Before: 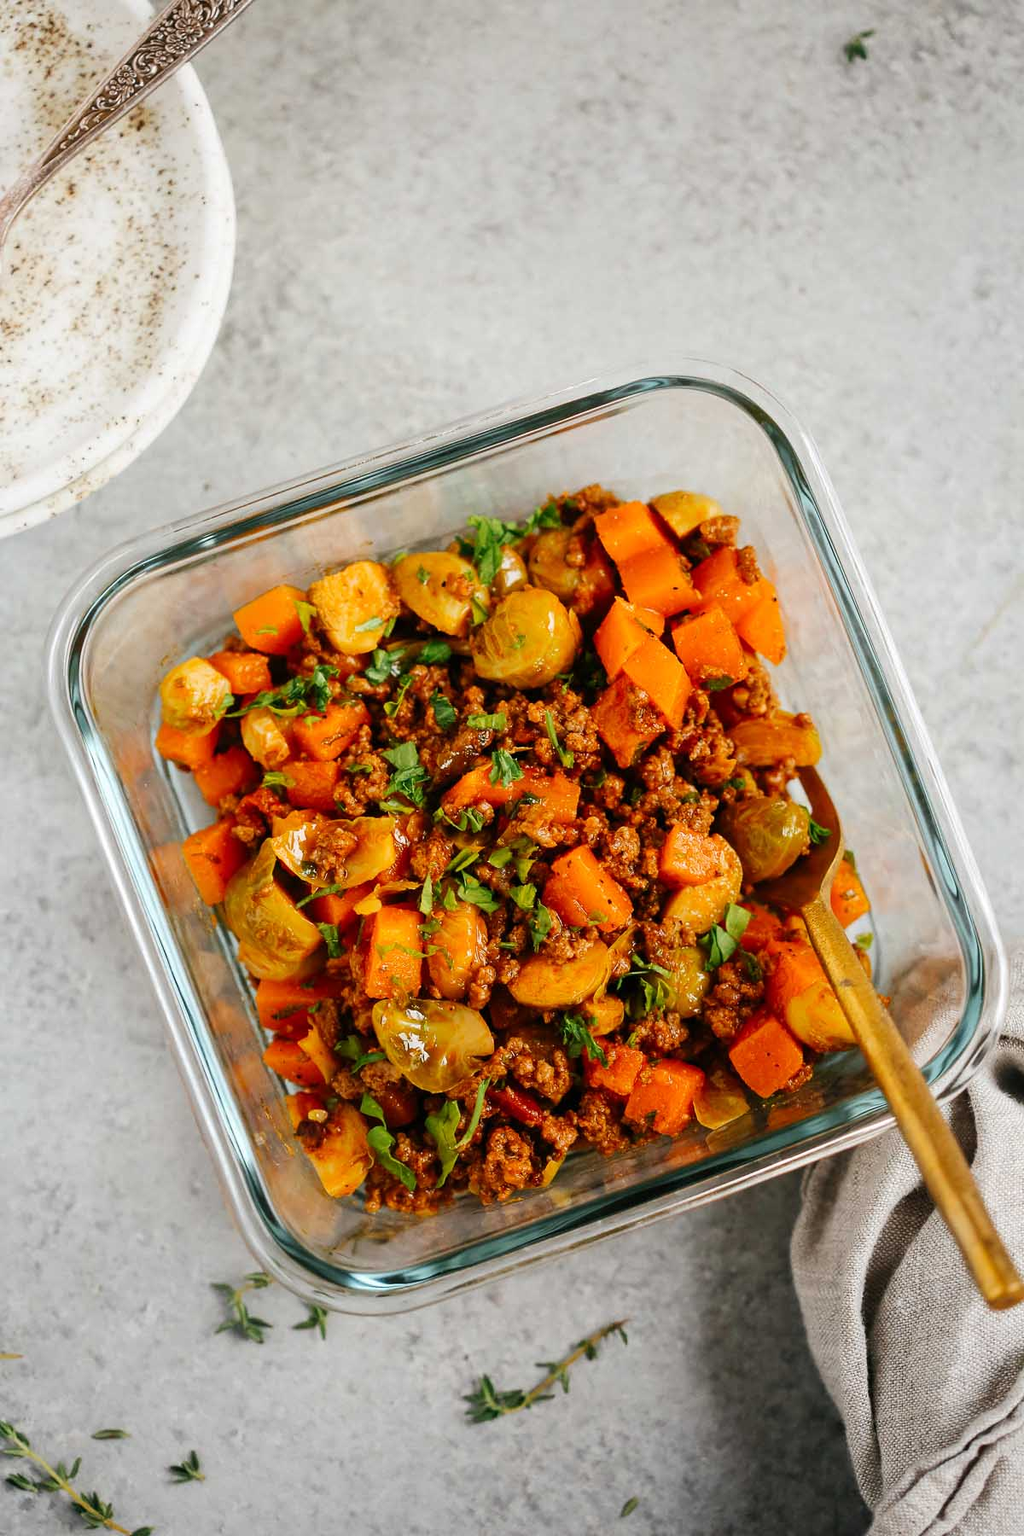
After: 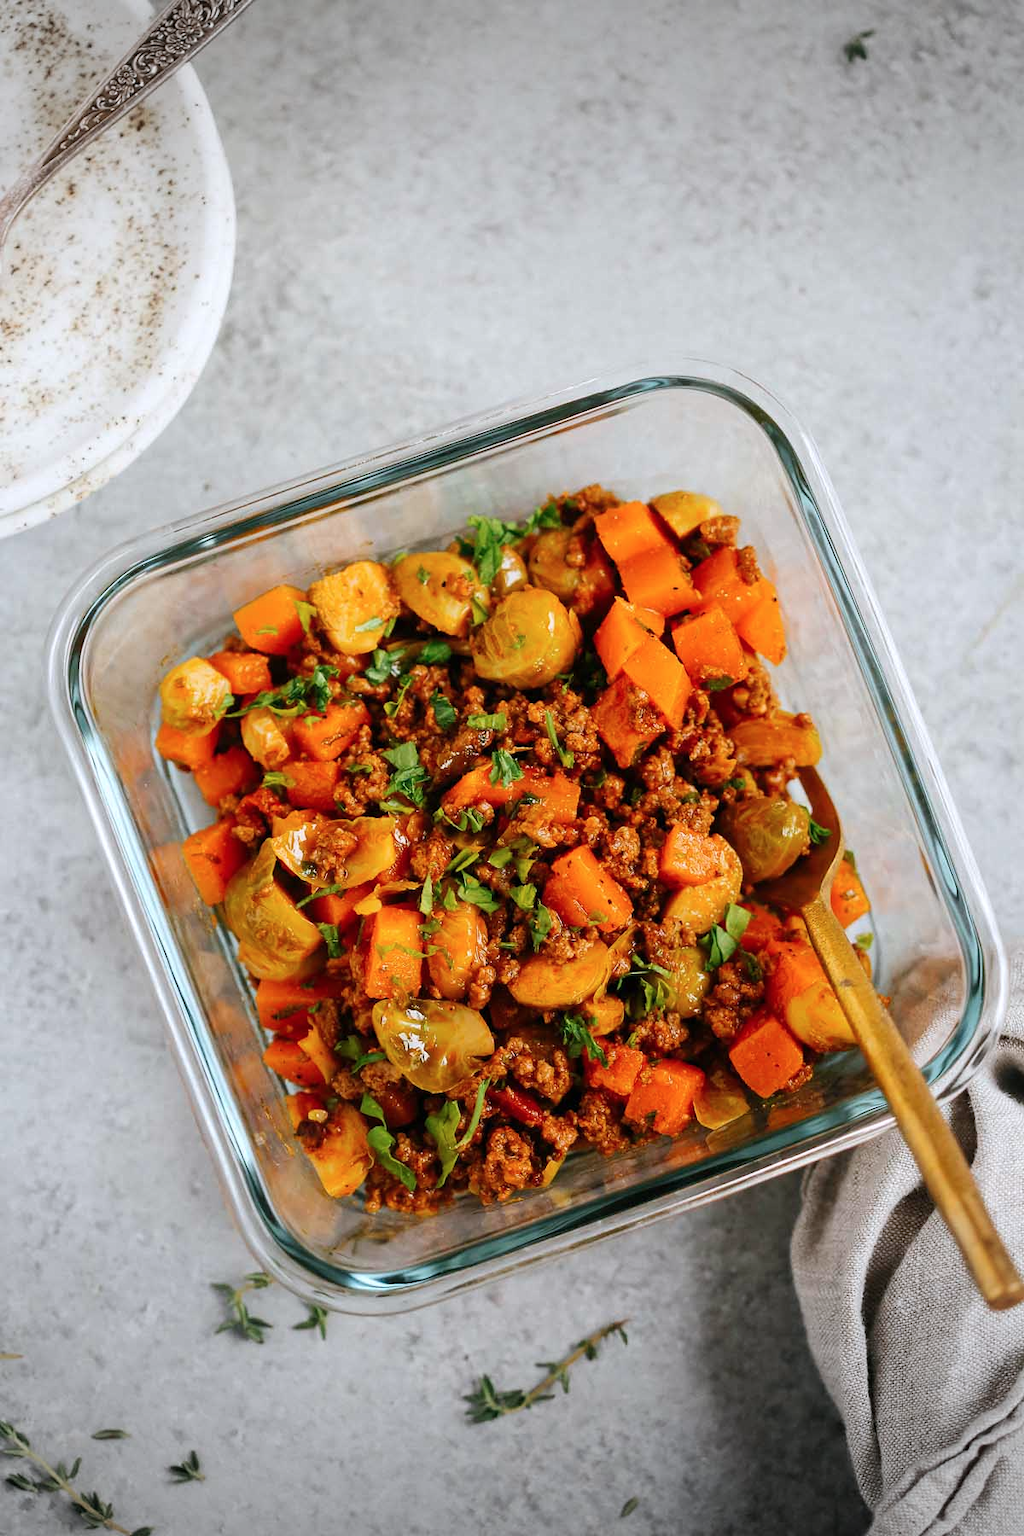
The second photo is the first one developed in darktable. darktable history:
color correction: highlights a* -0.137, highlights b* -5.91, shadows a* -0.137, shadows b* -0.137
vignetting: fall-off start 100%, brightness -0.282, width/height ratio 1.31
